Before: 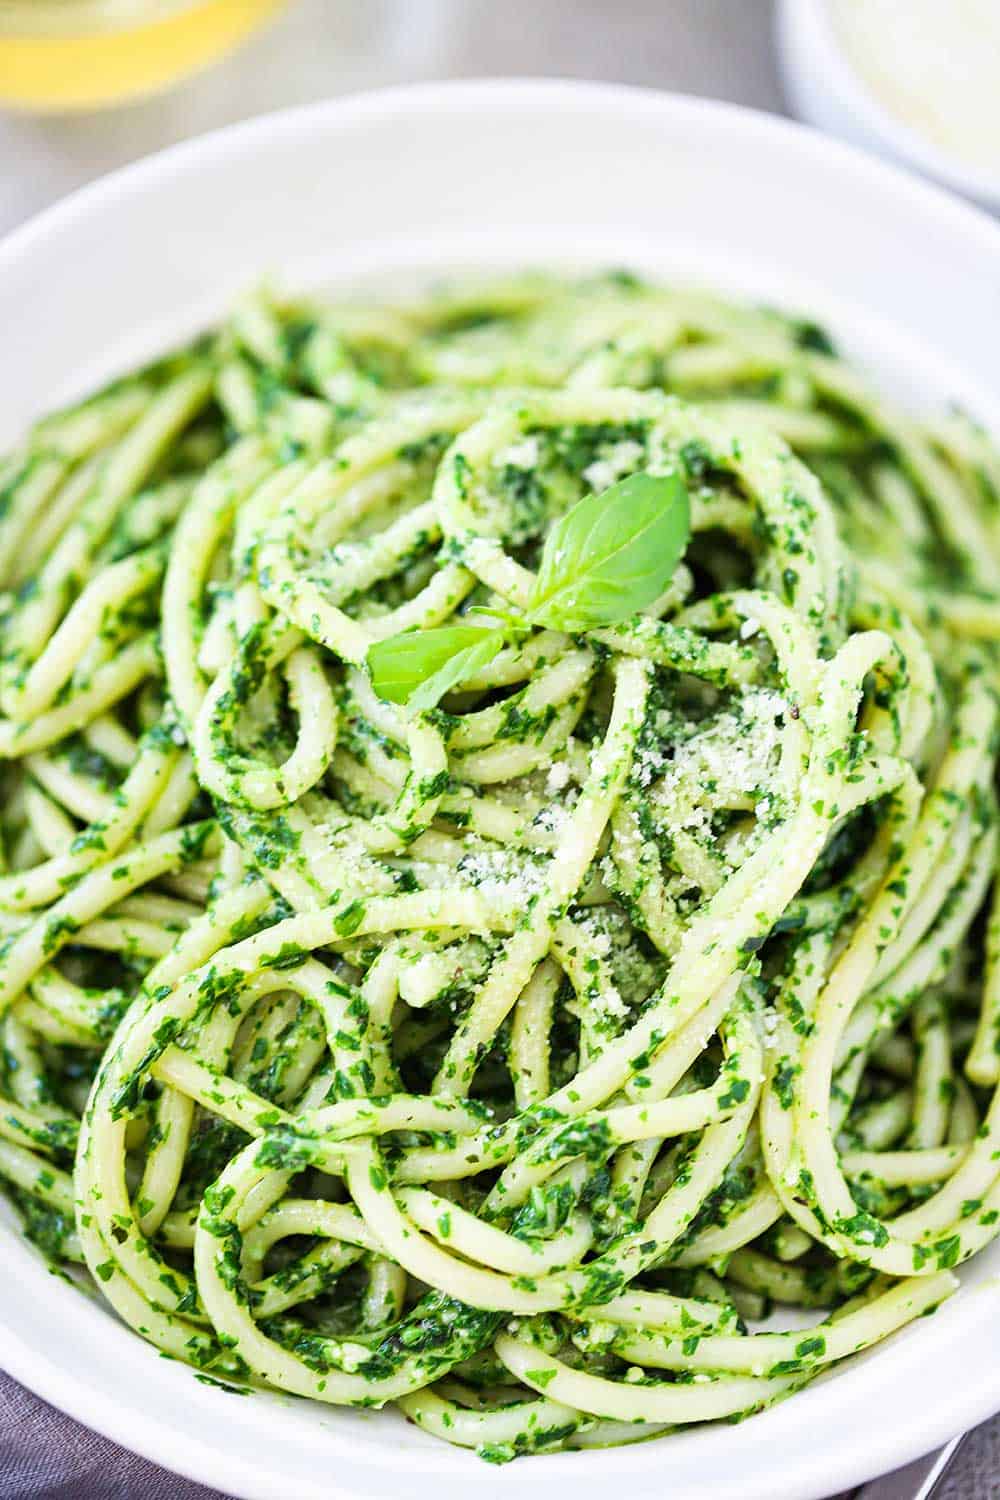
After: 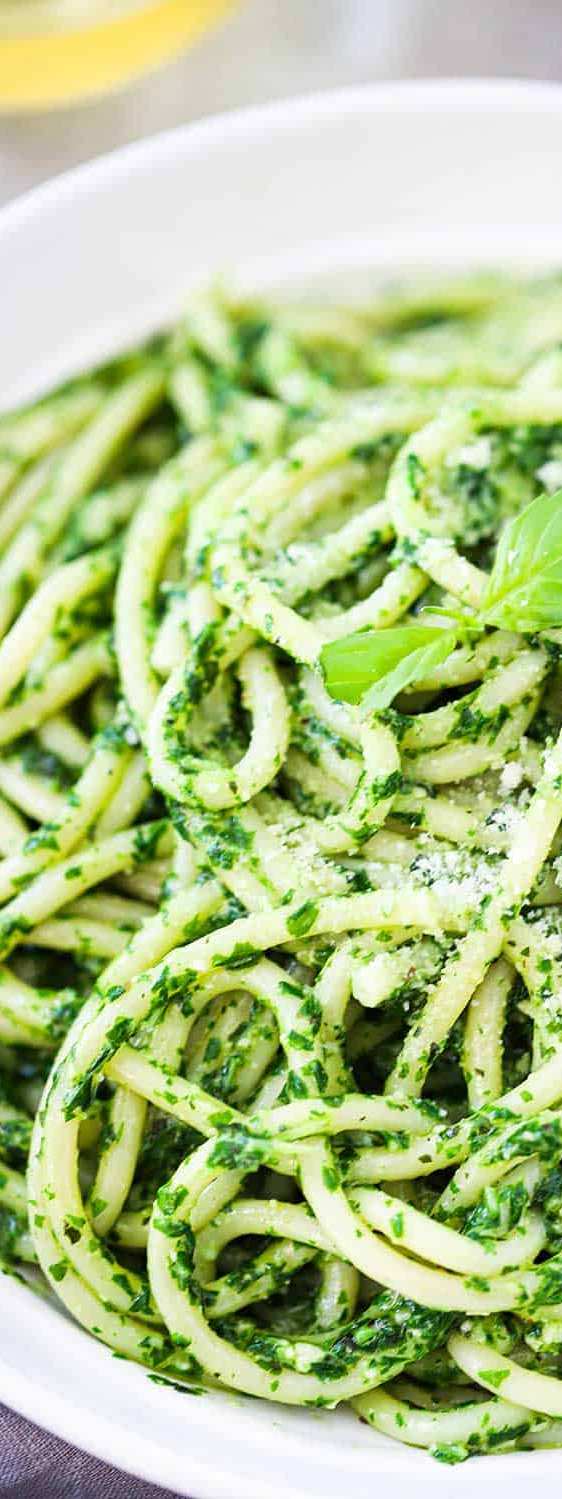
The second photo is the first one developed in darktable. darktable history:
crop: left 4.795%, right 38.924%
